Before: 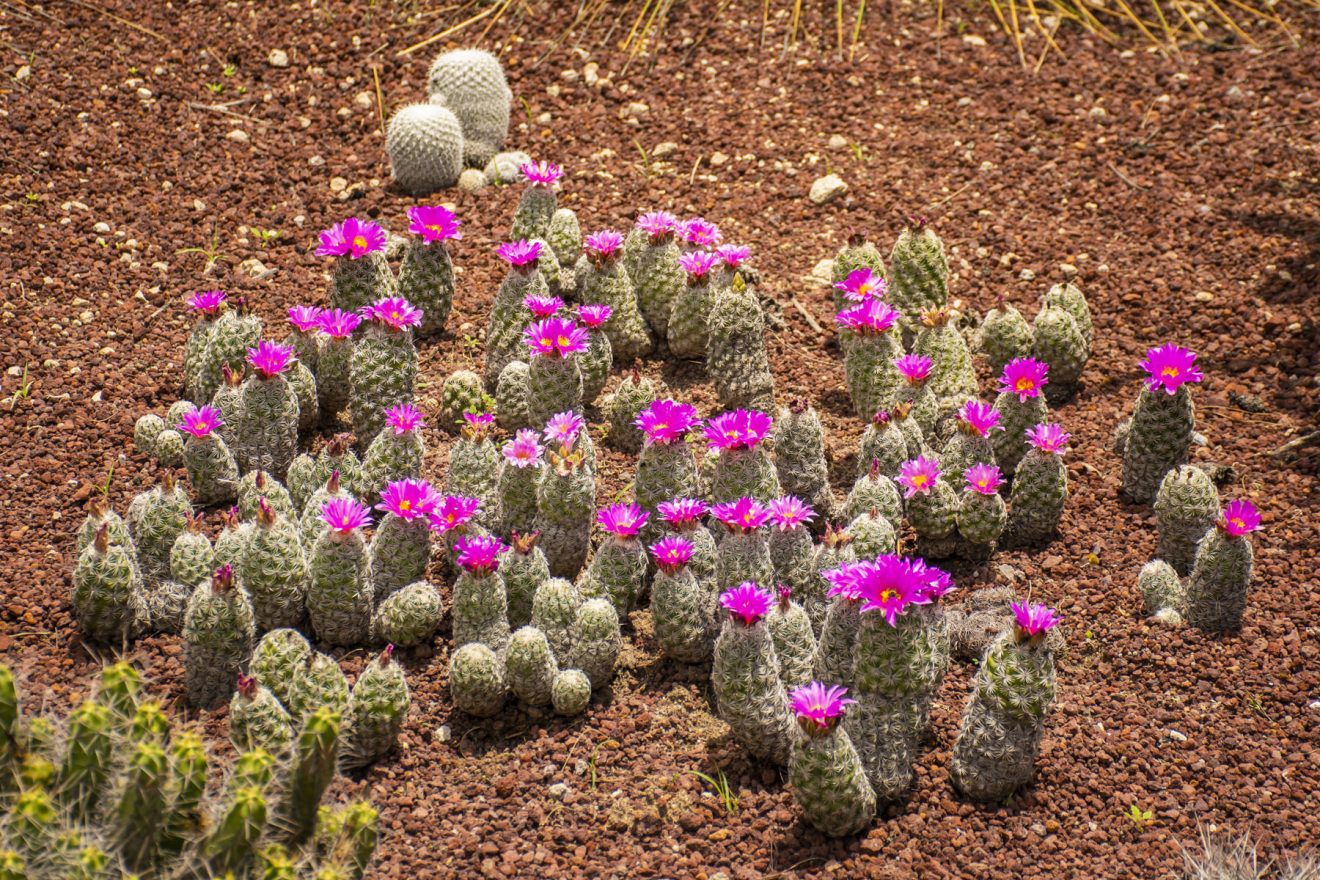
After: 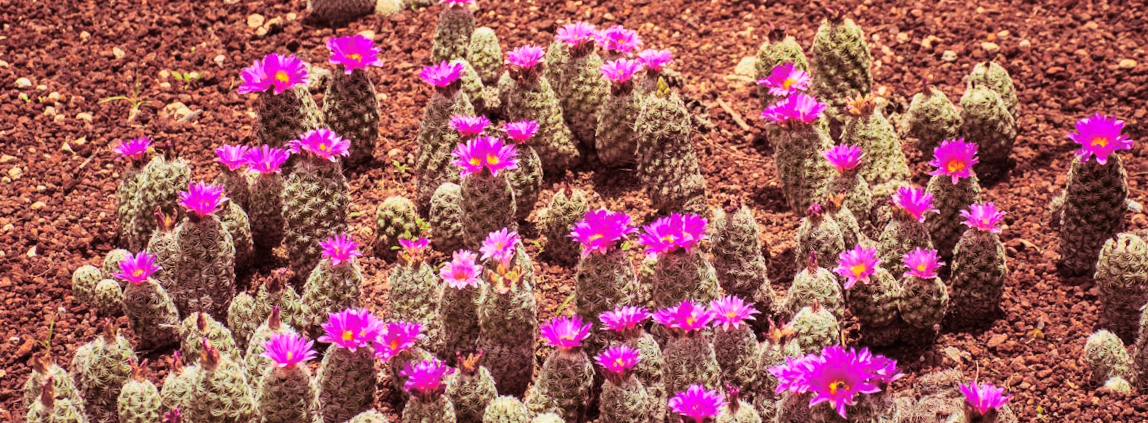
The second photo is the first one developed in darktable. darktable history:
crop: left 1.744%, top 19.225%, right 5.069%, bottom 28.357%
split-toning: highlights › hue 187.2°, highlights › saturation 0.83, balance -68.05, compress 56.43%
tone curve: curves: ch0 [(0, 0.011) (0.139, 0.106) (0.295, 0.271) (0.499, 0.523) (0.739, 0.782) (0.857, 0.879) (1, 0.967)]; ch1 [(0, 0) (0.291, 0.229) (0.394, 0.365) (0.469, 0.456) (0.507, 0.504) (0.527, 0.546) (0.571, 0.614) (0.725, 0.779) (1, 1)]; ch2 [(0, 0) (0.125, 0.089) (0.35, 0.317) (0.437, 0.42) (0.502, 0.499) (0.537, 0.551) (0.613, 0.636) (1, 1)], color space Lab, independent channels, preserve colors none
rotate and perspective: rotation -4.57°, crop left 0.054, crop right 0.944, crop top 0.087, crop bottom 0.914
